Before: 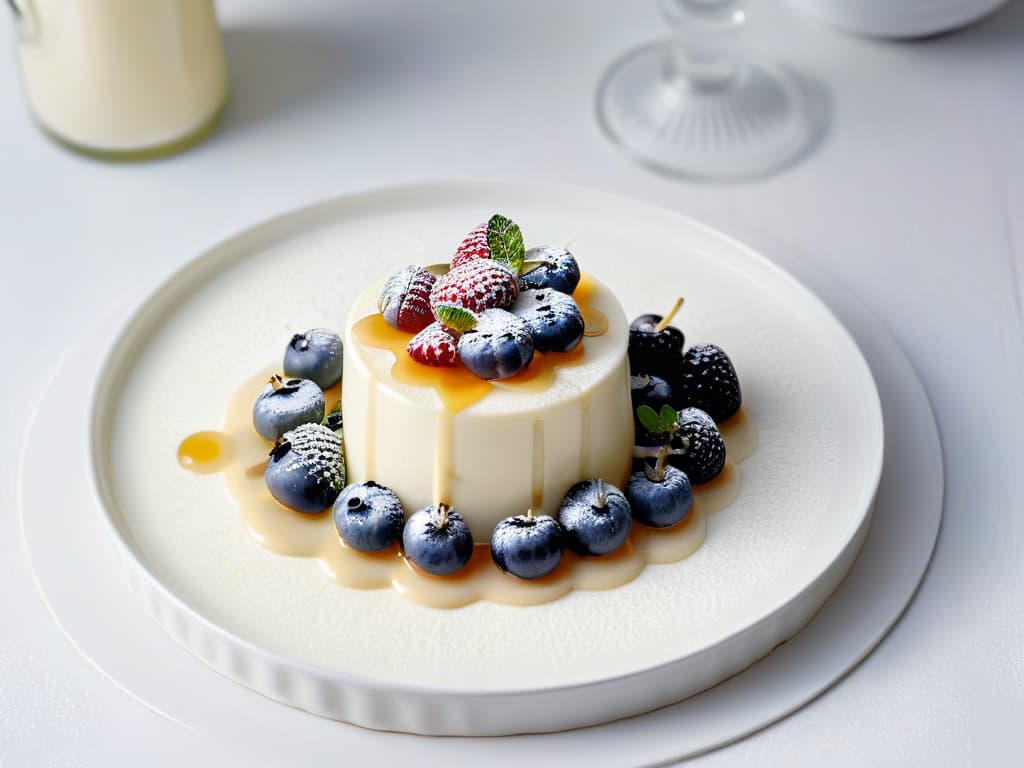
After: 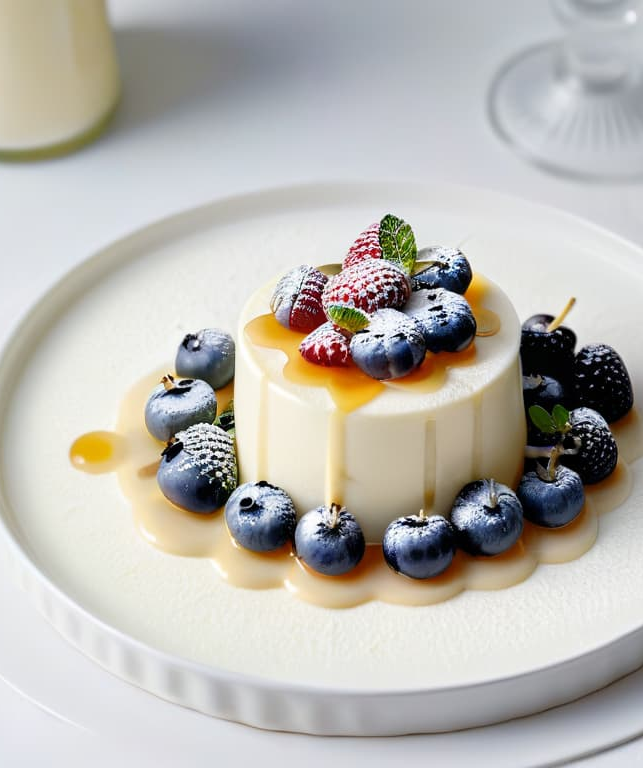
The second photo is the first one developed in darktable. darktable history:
crop: left 10.639%, right 26.474%
